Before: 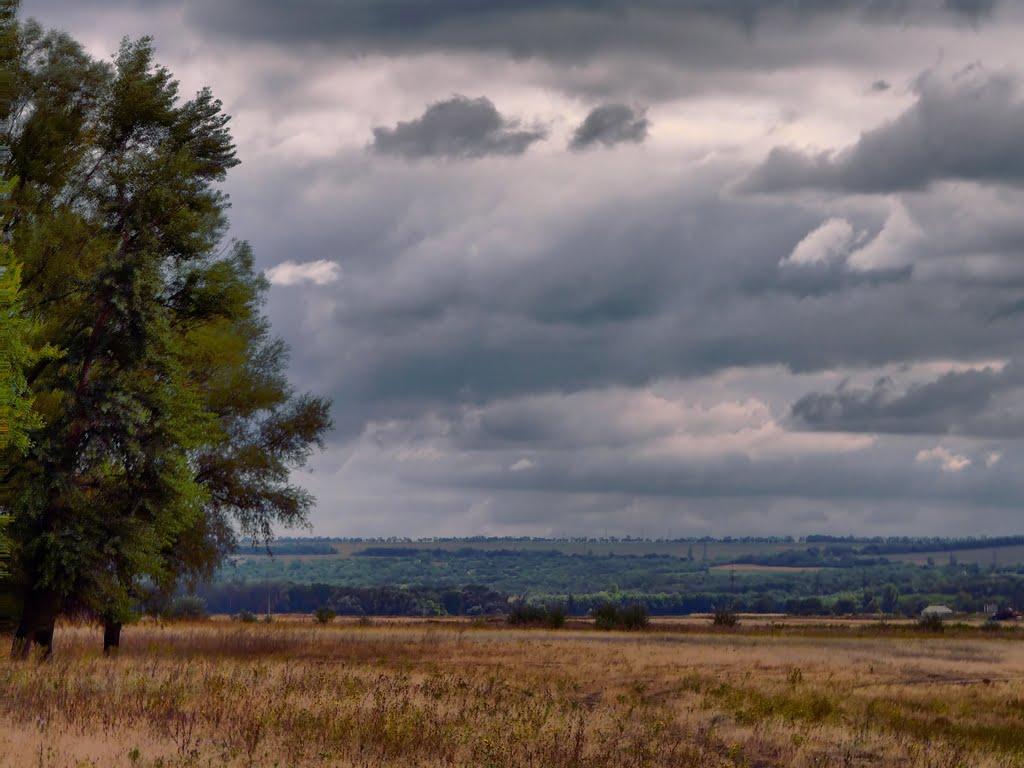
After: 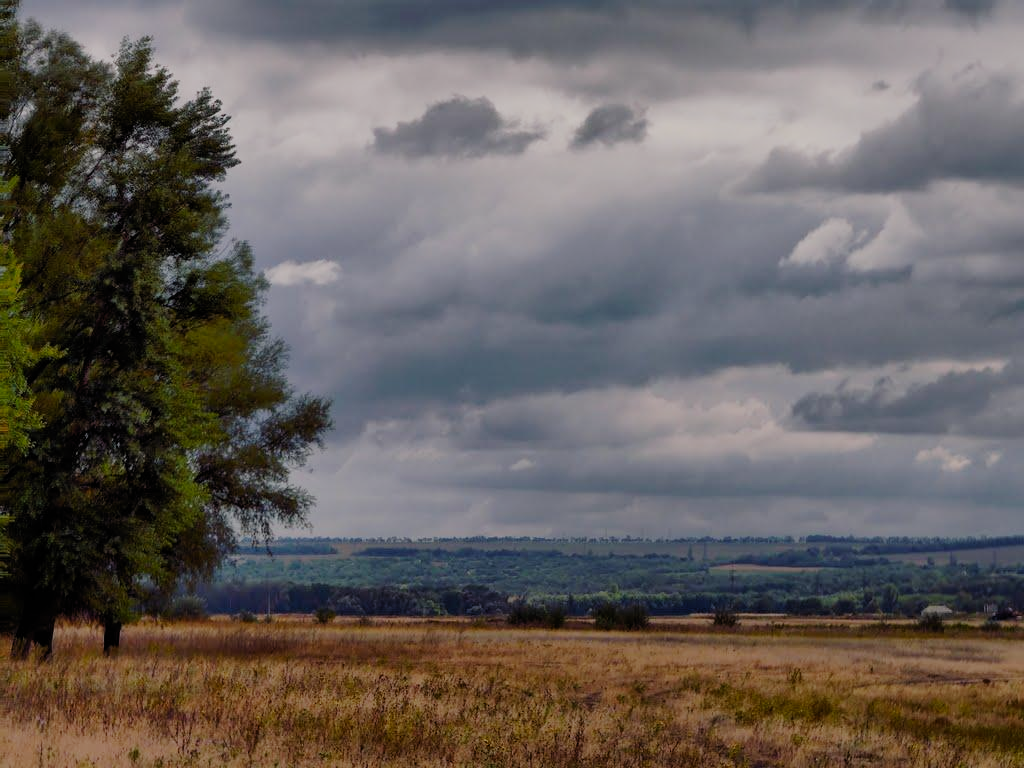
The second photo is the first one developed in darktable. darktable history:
tone equalizer: on, module defaults
filmic rgb: black relative exposure -7.65 EV, white relative exposure 4.56 EV, hardness 3.61, preserve chrominance no, color science v5 (2021), contrast in shadows safe, contrast in highlights safe
